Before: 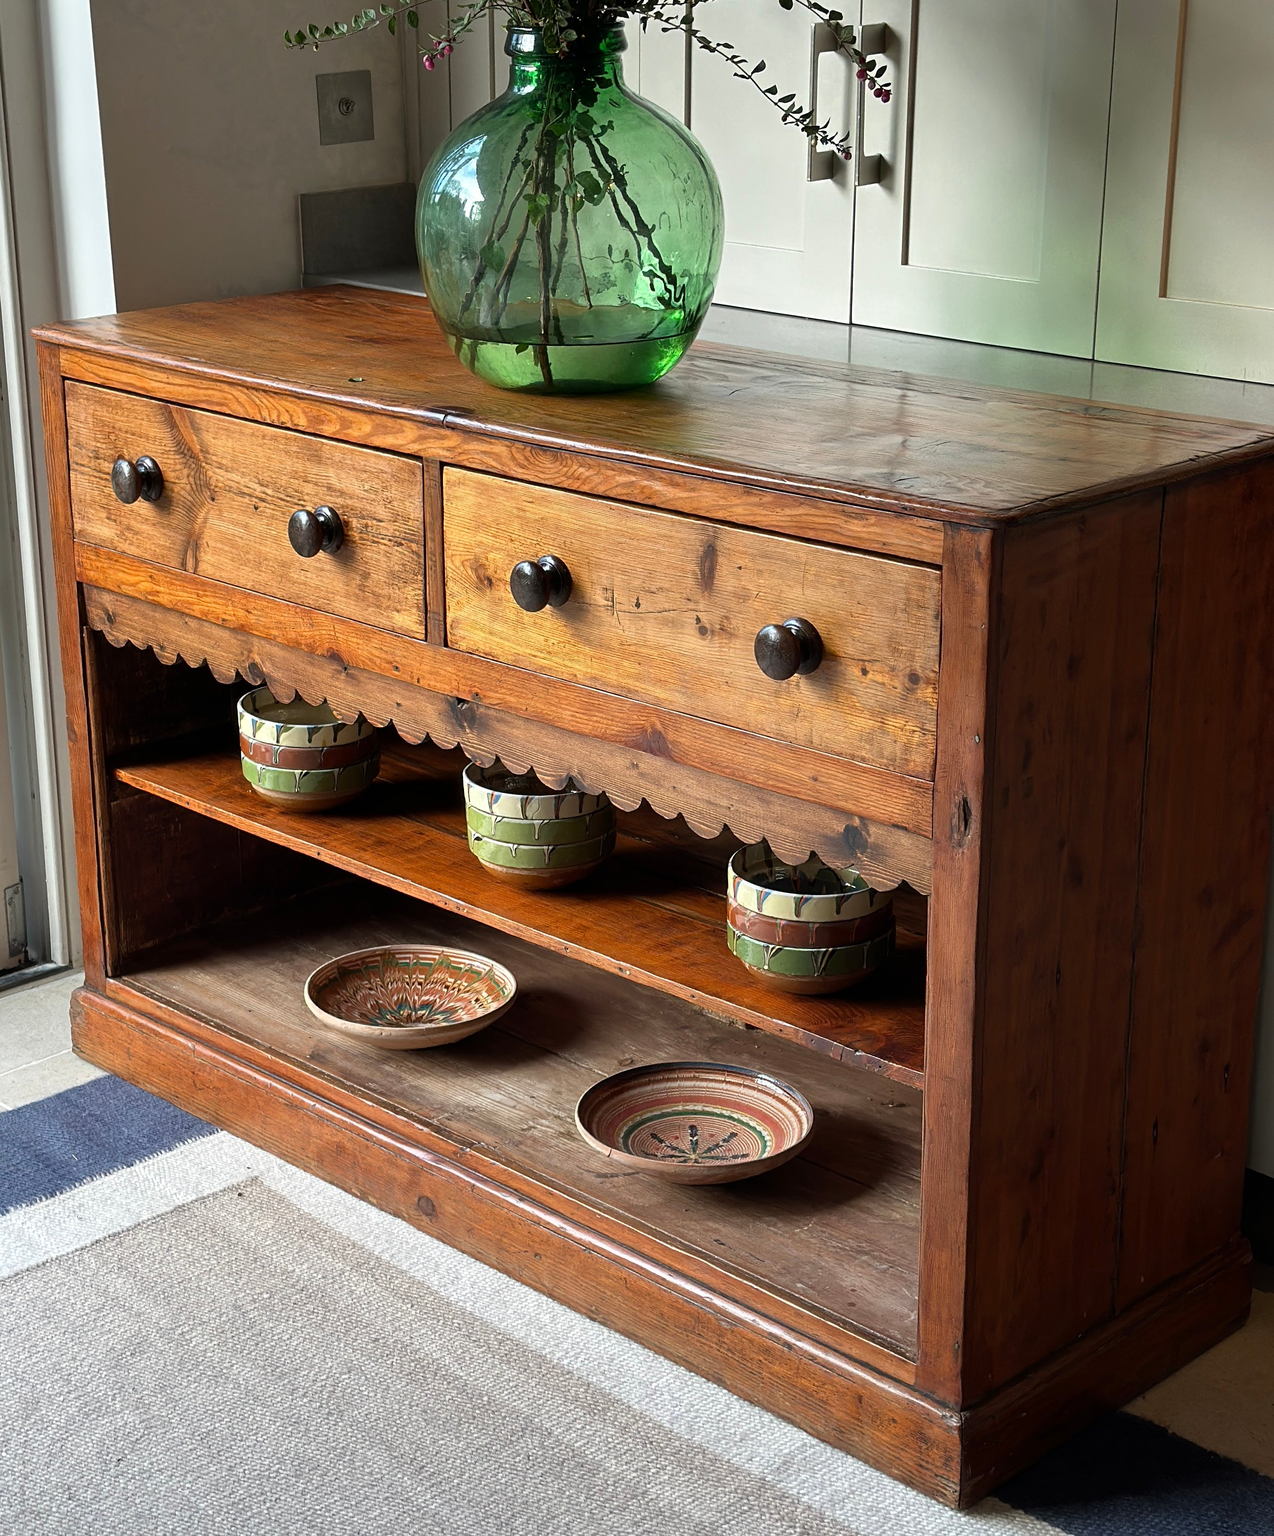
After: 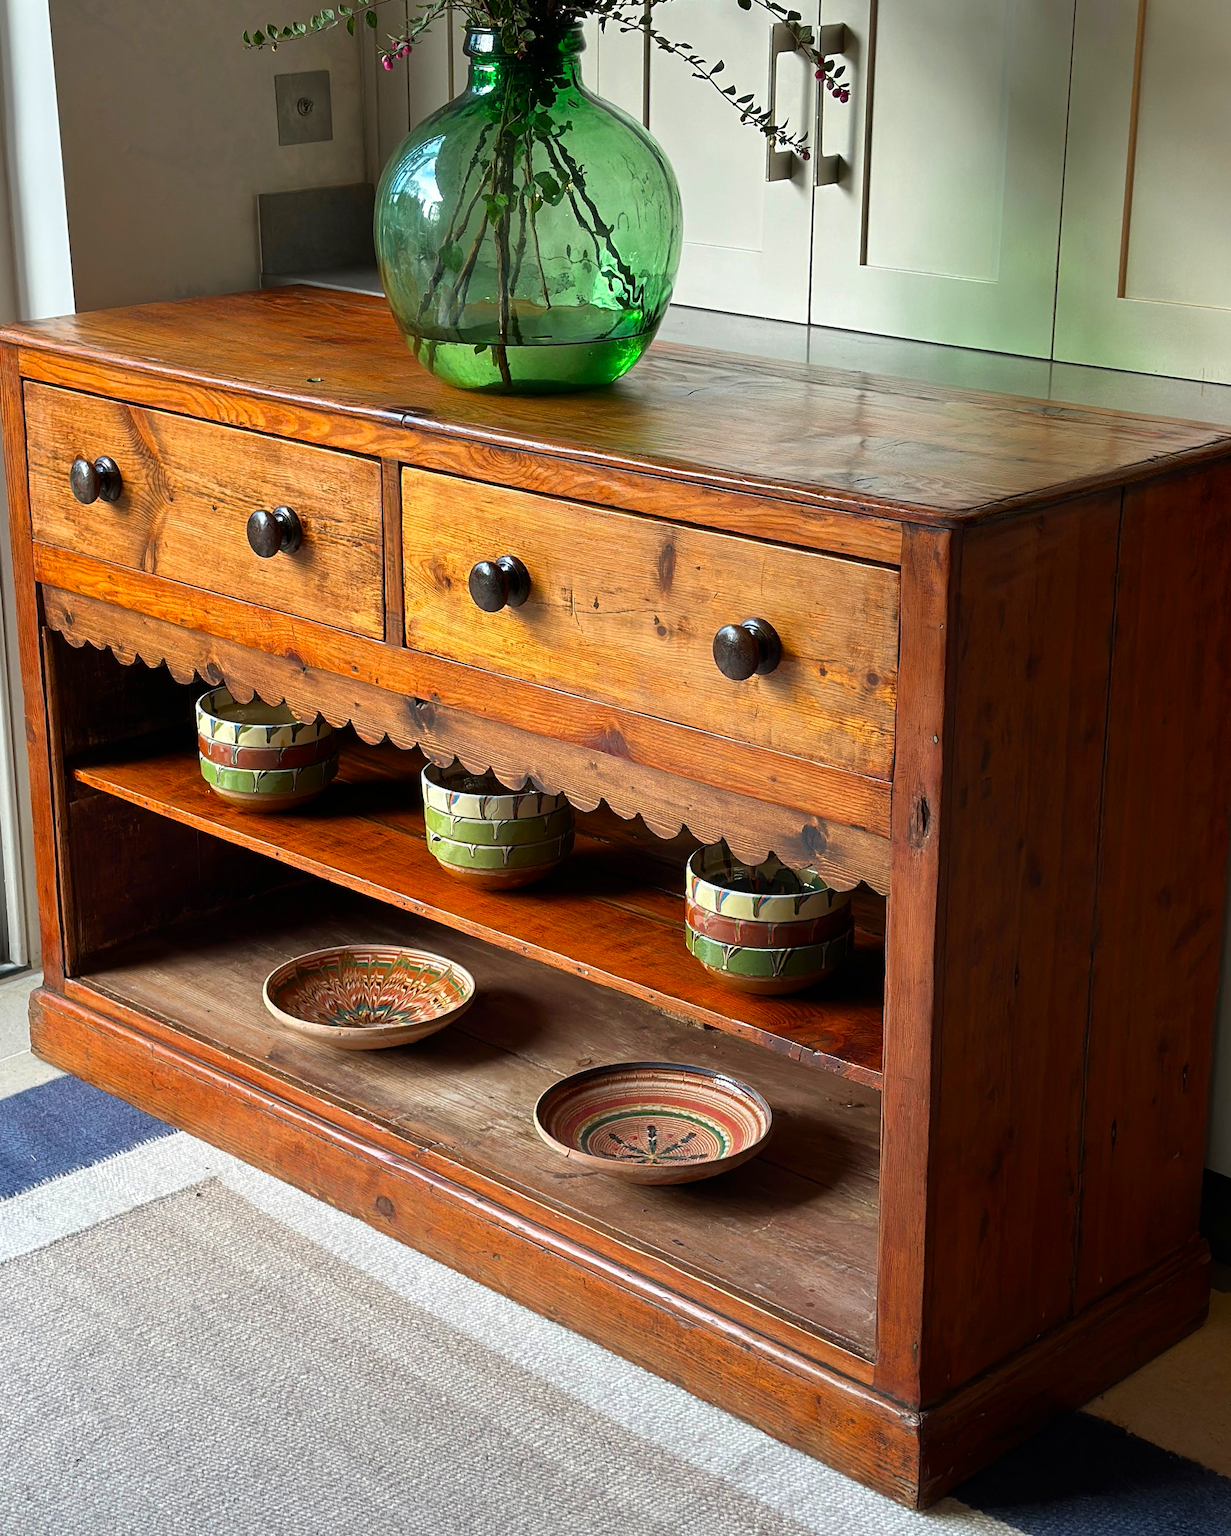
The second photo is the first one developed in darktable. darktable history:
crop and rotate: left 3.299%
color correction: highlights b* -0.031, saturation 1.32
